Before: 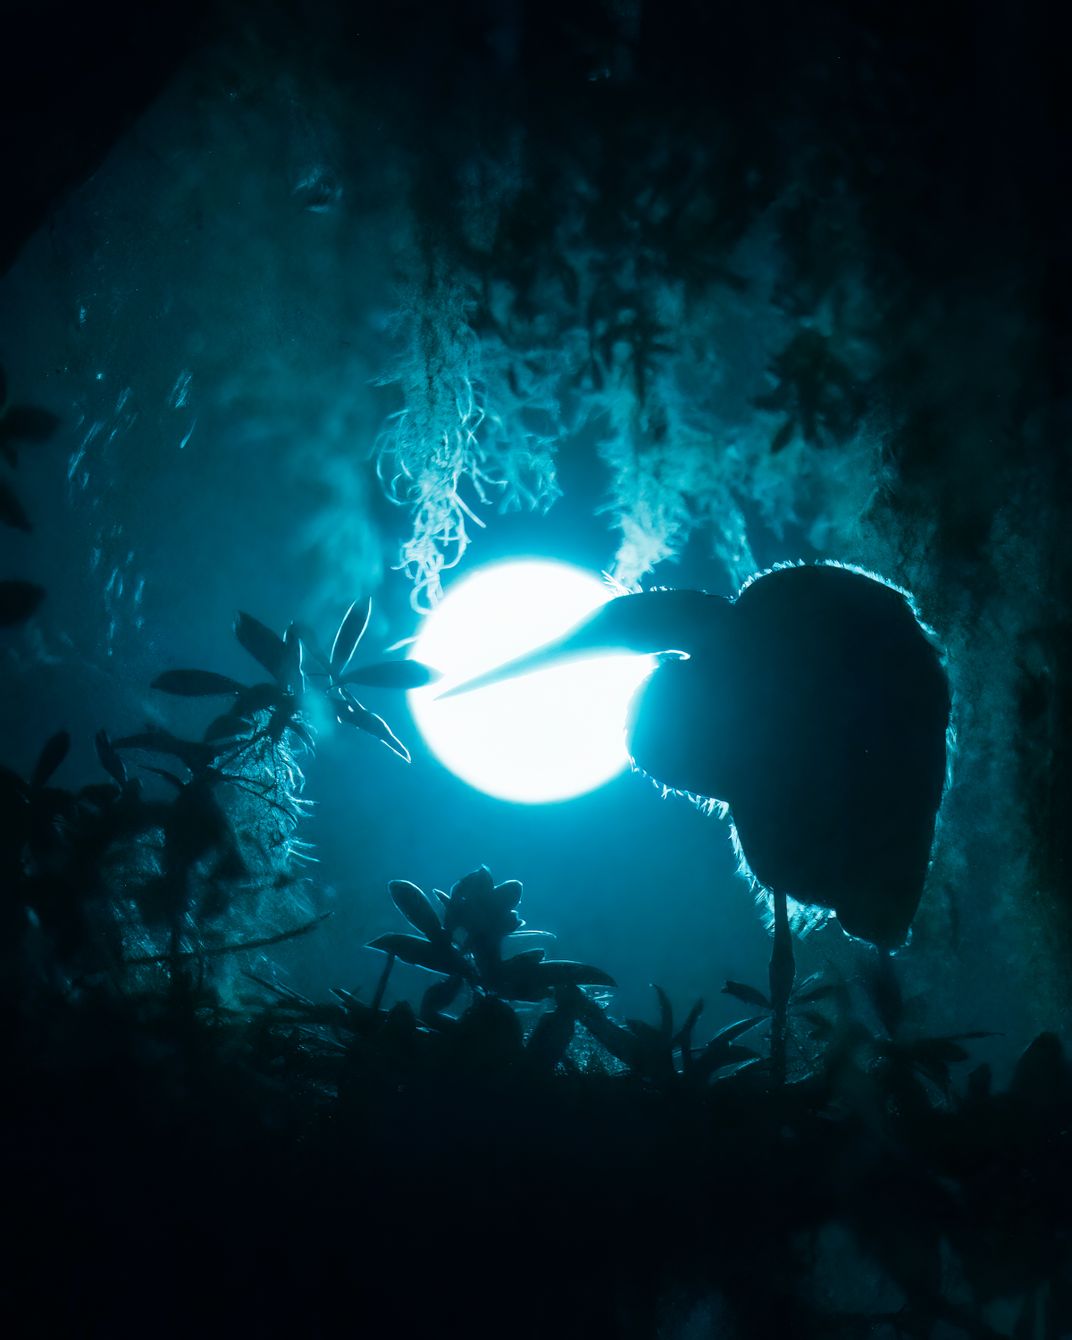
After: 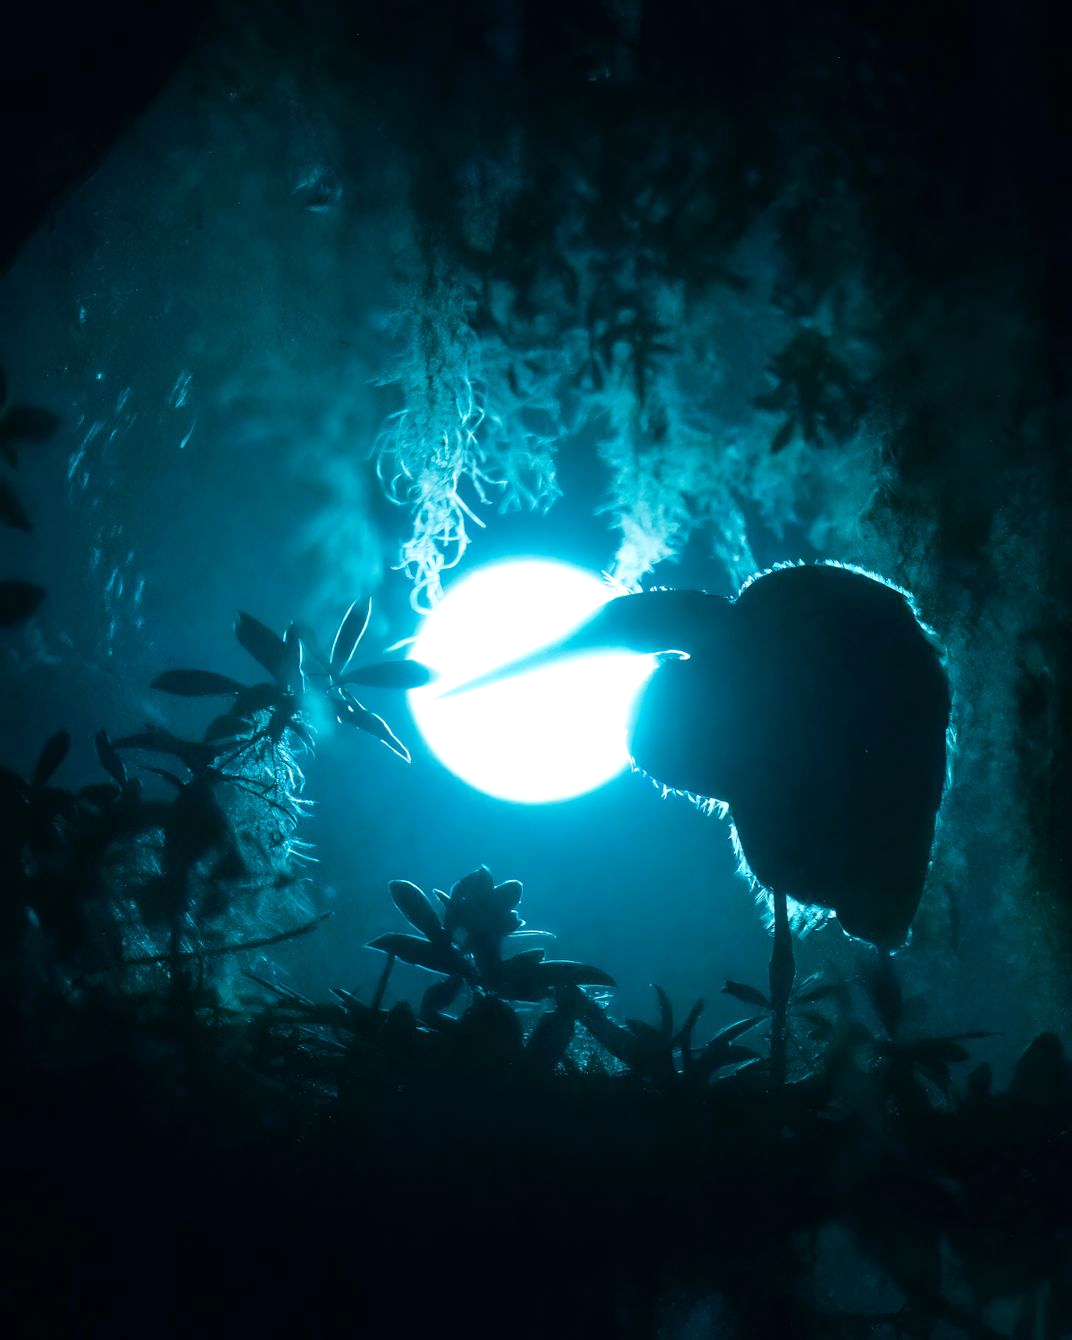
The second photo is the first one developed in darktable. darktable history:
exposure: exposure 0.261 EV, compensate highlight preservation false
